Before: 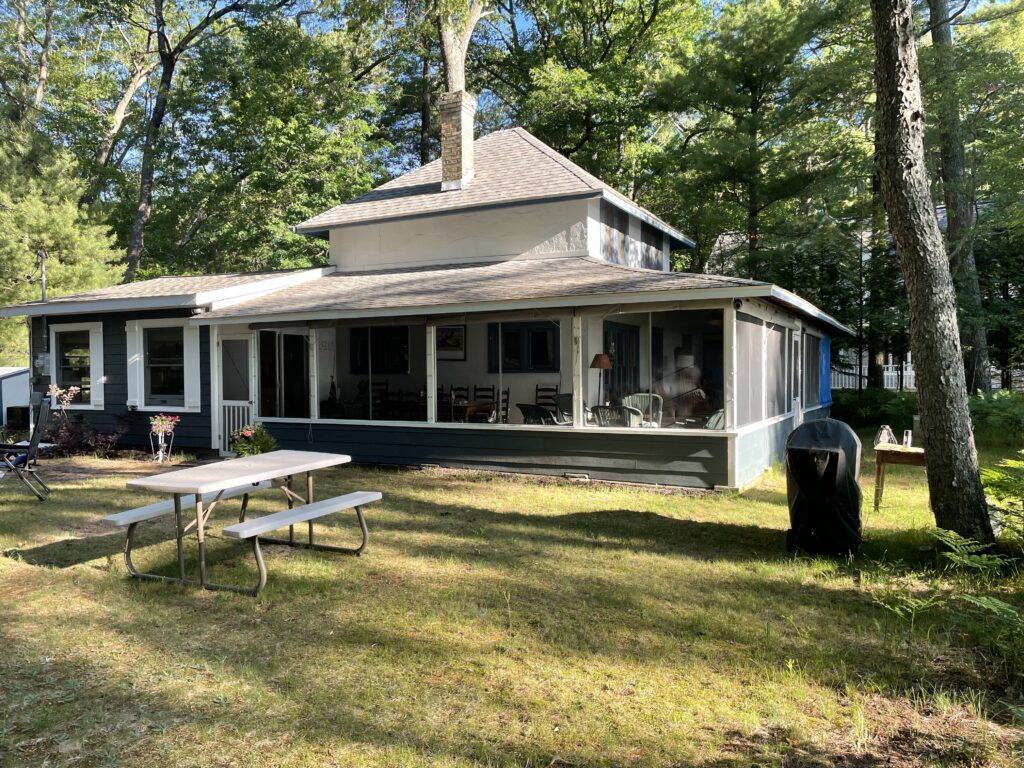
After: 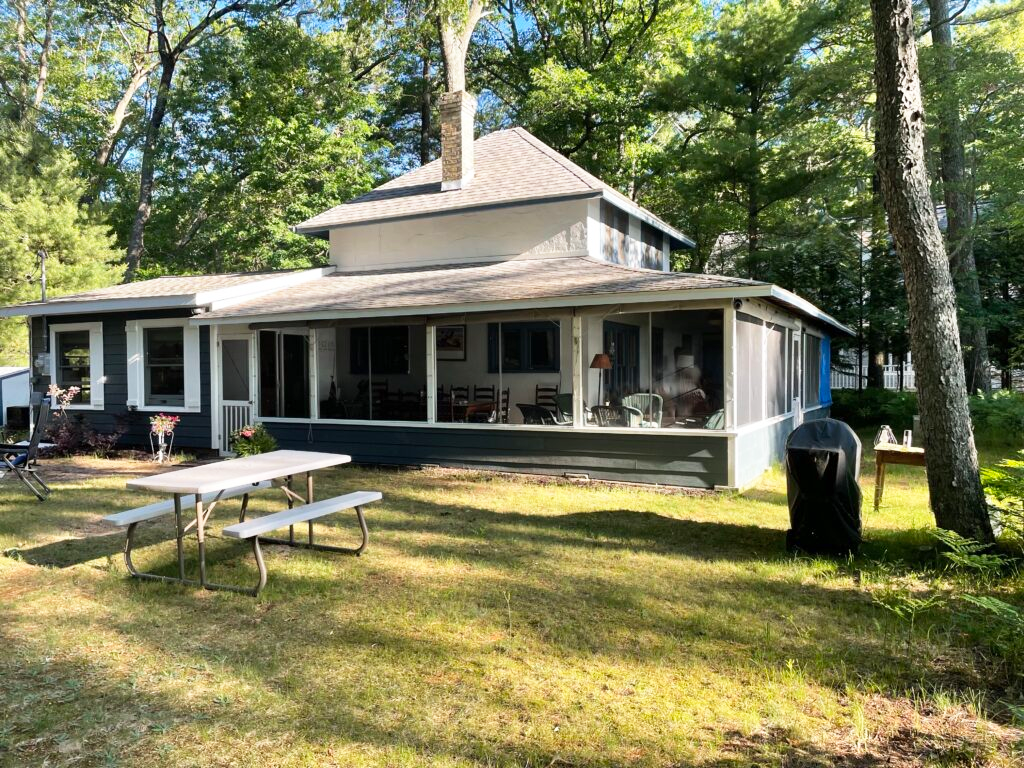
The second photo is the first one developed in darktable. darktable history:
base curve: curves: ch0 [(0, 0) (0.666, 0.806) (1, 1)], preserve colors none
exposure: compensate highlight preservation false
